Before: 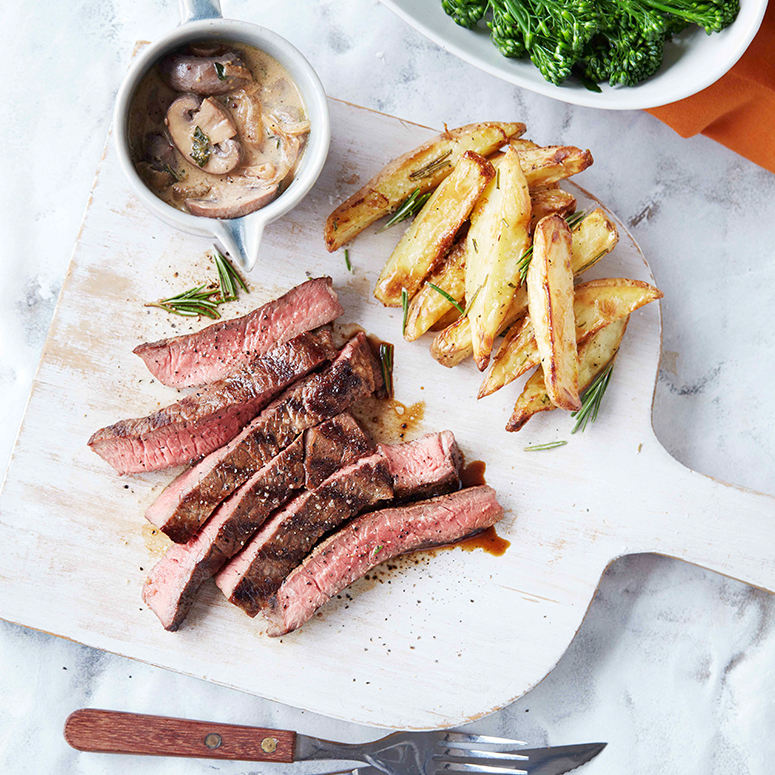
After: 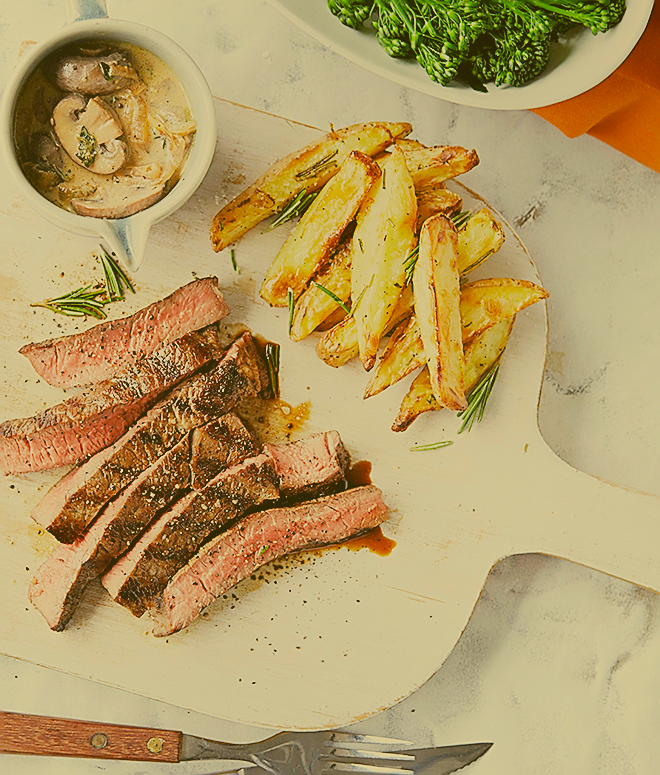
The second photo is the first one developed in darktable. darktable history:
crop and rotate: left 14.741%
local contrast: detail 69%
color correction: highlights a* 0.098, highlights b* 29.67, shadows a* -0.26, shadows b* 21.03
filmic rgb: black relative exposure -7.65 EV, white relative exposure 4.56 EV, threshold 6 EV, hardness 3.61, enable highlight reconstruction true
sharpen: radius 1.374, amount 1.254, threshold 0.658
